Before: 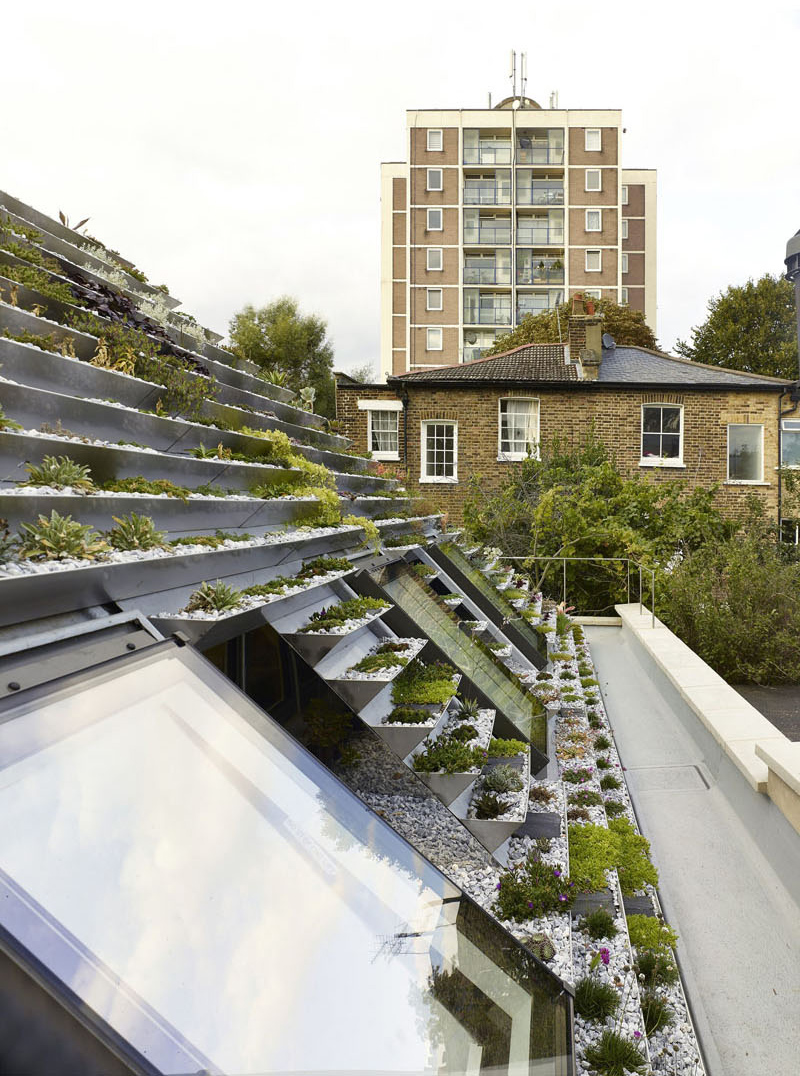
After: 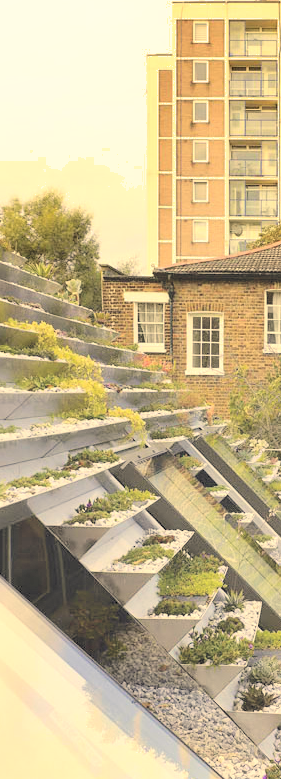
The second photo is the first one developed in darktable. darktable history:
crop and rotate: left 29.476%, top 10.214%, right 35.32%, bottom 17.333%
contrast brightness saturation: brightness 1
white balance: red 1.123, blue 0.83
shadows and highlights: white point adjustment 0.05, highlights color adjustment 55.9%, soften with gaussian
